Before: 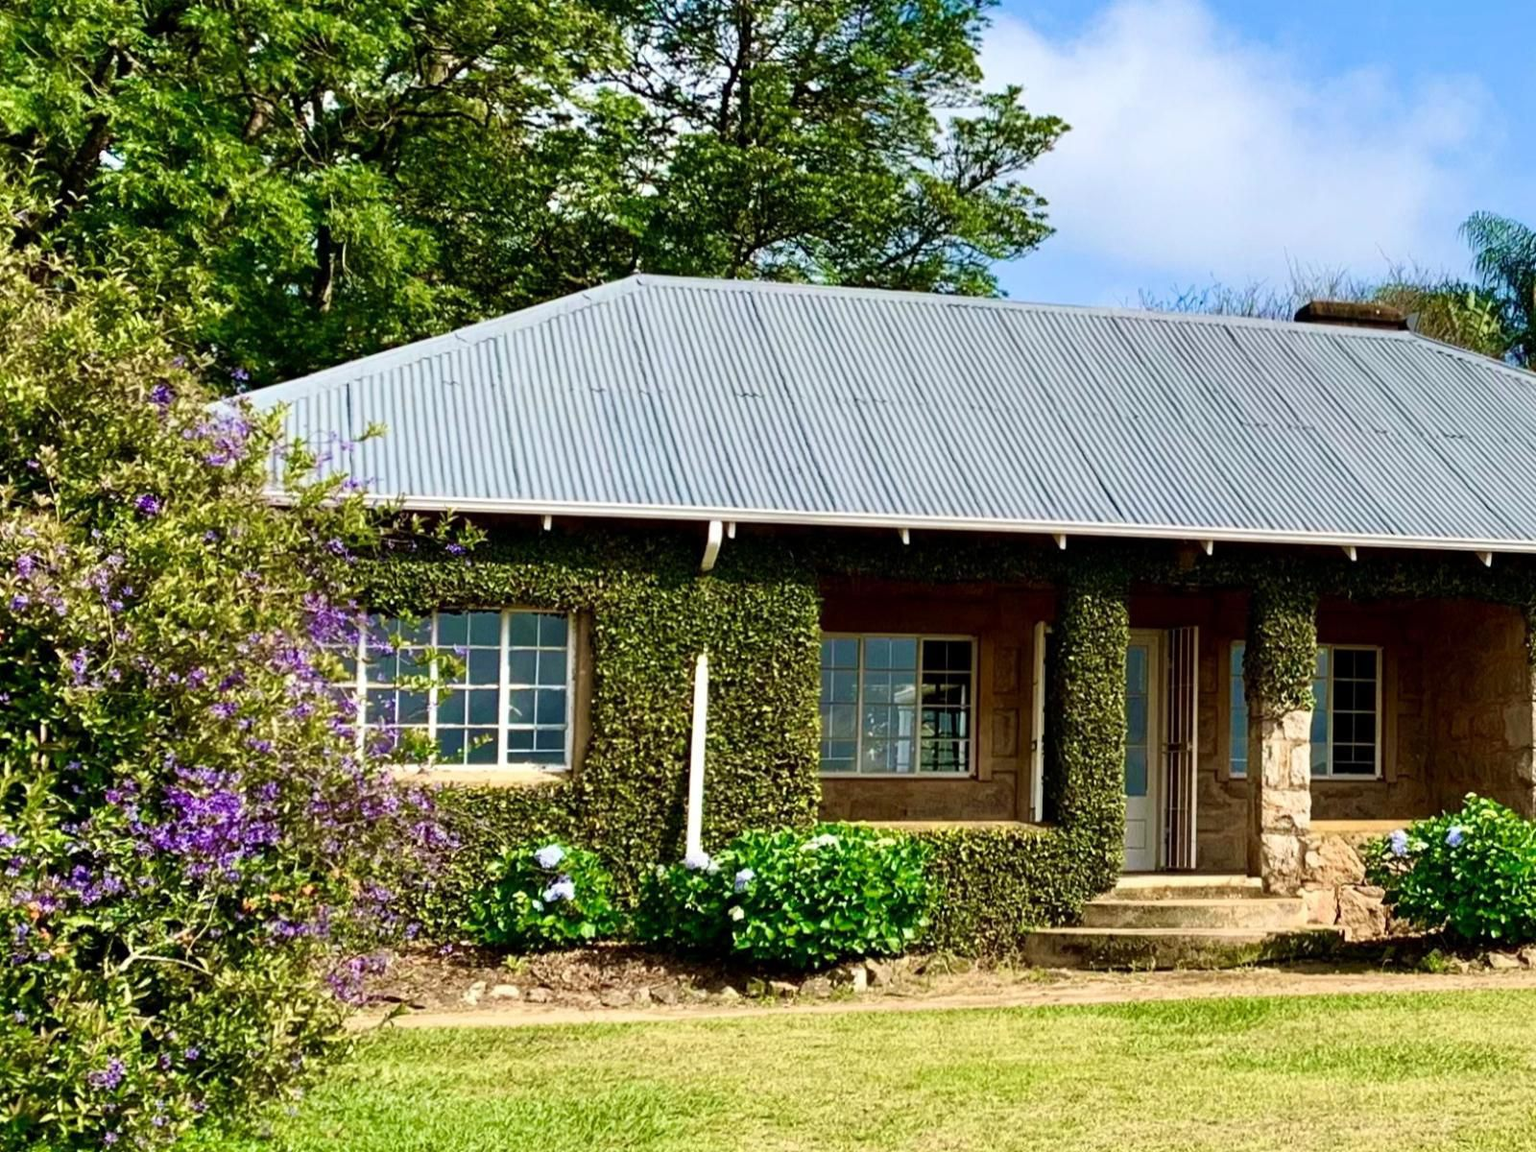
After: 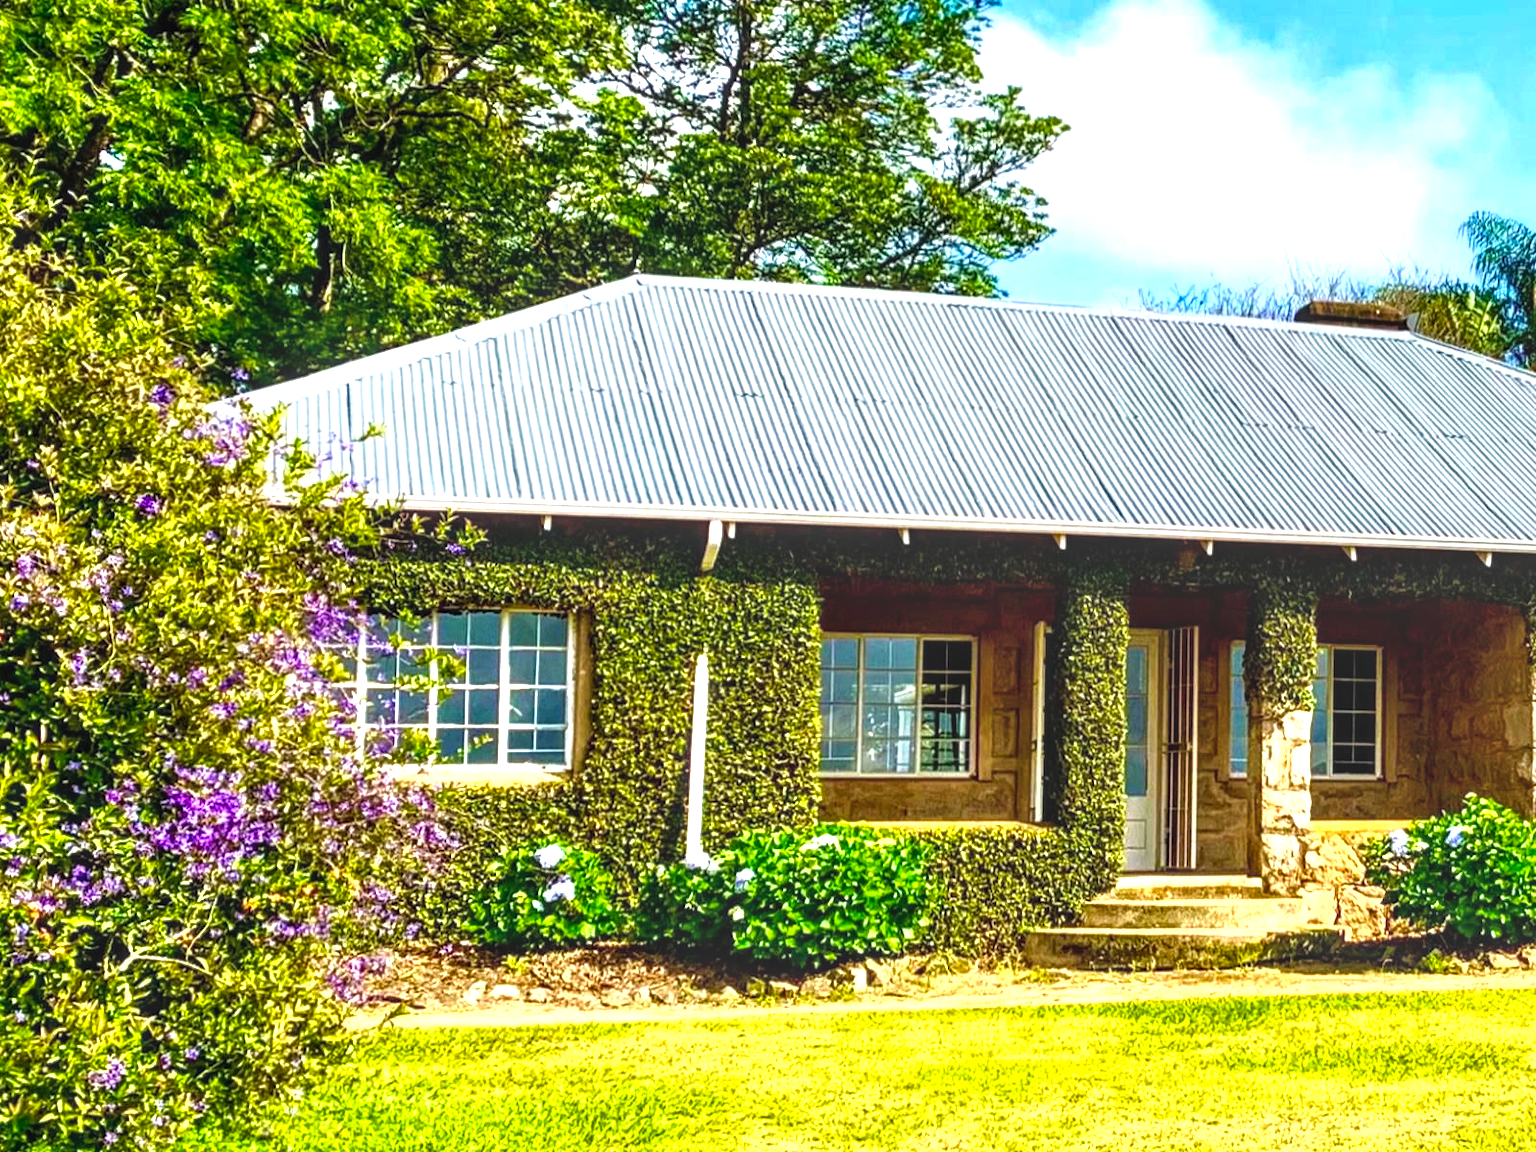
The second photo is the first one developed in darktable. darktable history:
tone equalizer: on, module defaults
exposure: compensate highlight preservation false
local contrast: highlights 3%, shadows 7%, detail 133%
color balance rgb: highlights gain › luminance 14.836%, perceptual saturation grading › global saturation 30.476%, perceptual brilliance grading › global brilliance 24.672%
